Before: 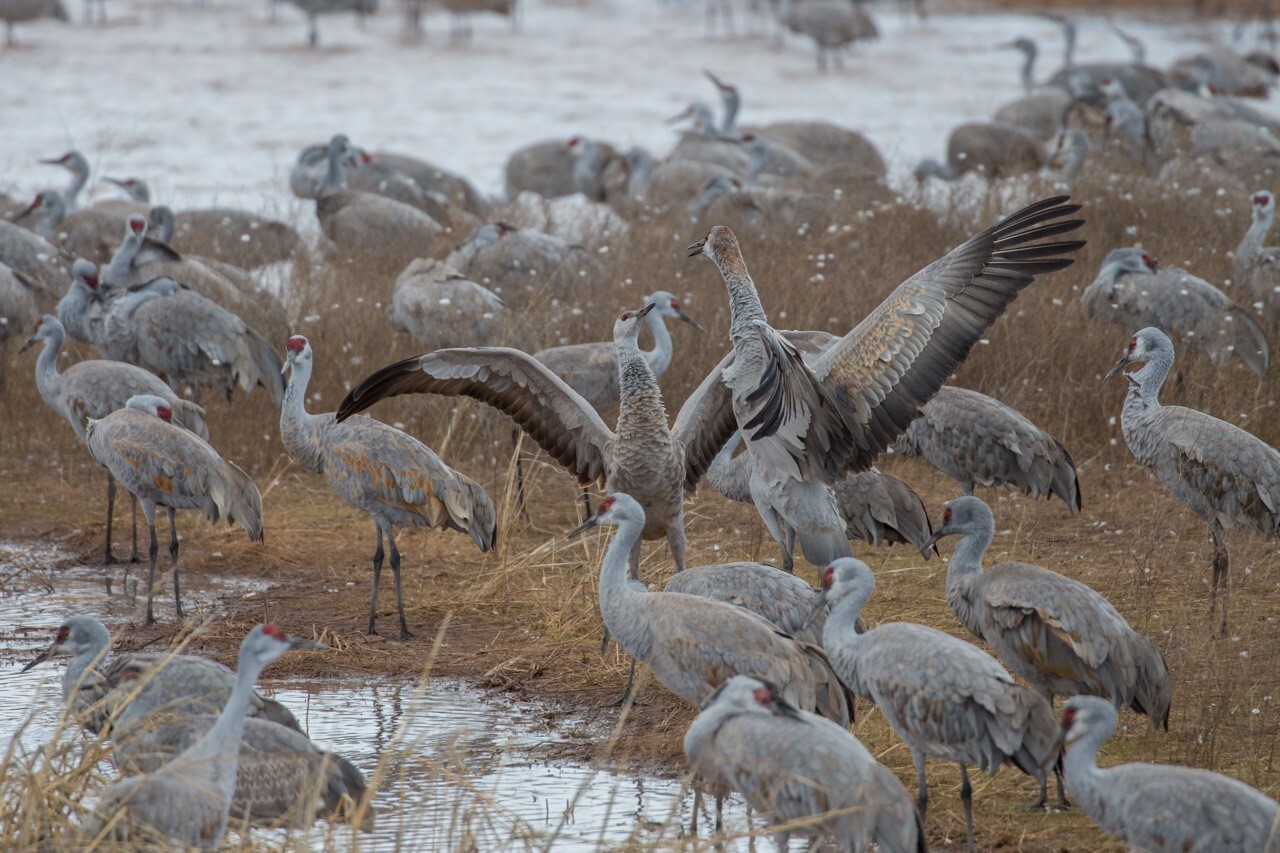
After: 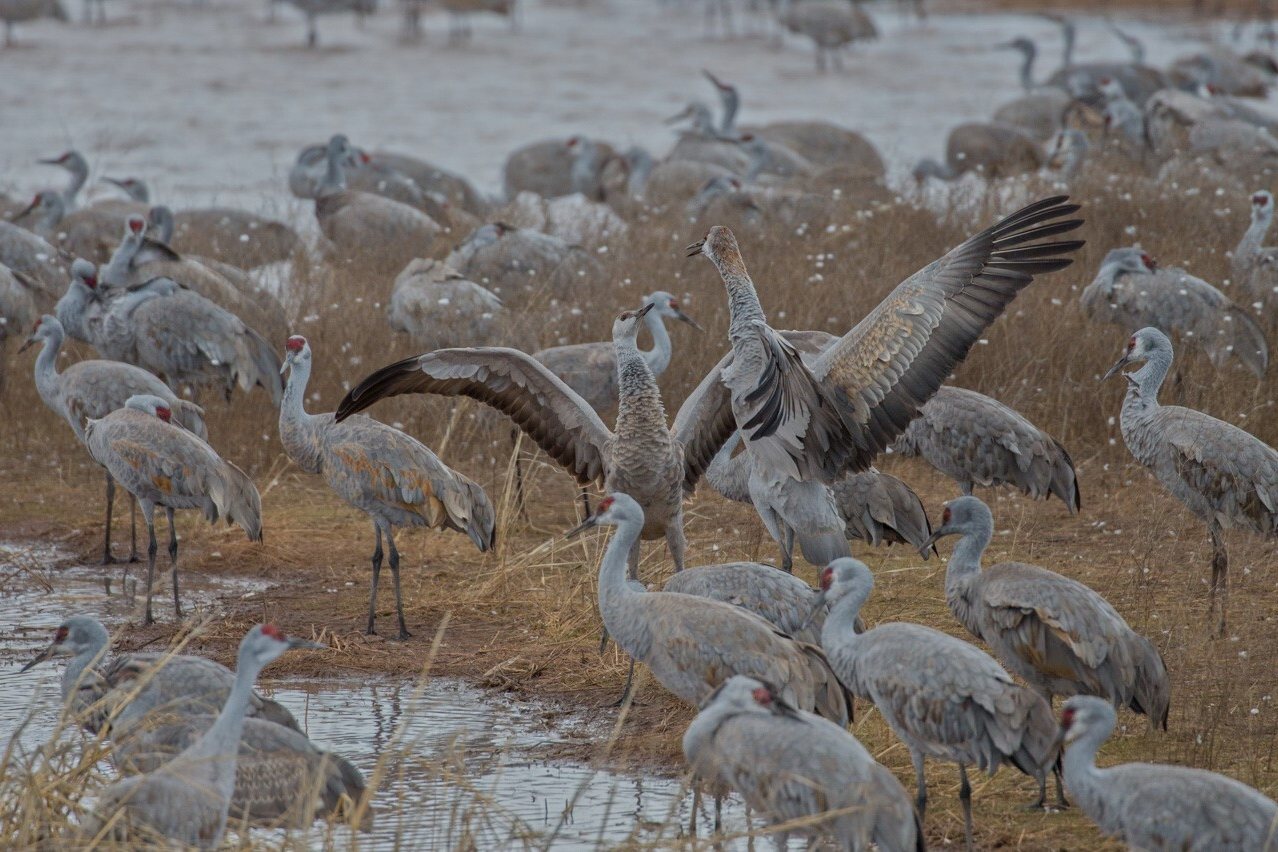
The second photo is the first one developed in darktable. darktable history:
crop and rotate: left 0.126%
tone equalizer: -8 EV -0.002 EV, -7 EV 0.005 EV, -6 EV -0.008 EV, -5 EV 0.007 EV, -4 EV -0.042 EV, -3 EV -0.233 EV, -2 EV -0.662 EV, -1 EV -0.983 EV, +0 EV -0.969 EV, smoothing diameter 2%, edges refinement/feathering 20, mask exposure compensation -1.57 EV, filter diffusion 5
